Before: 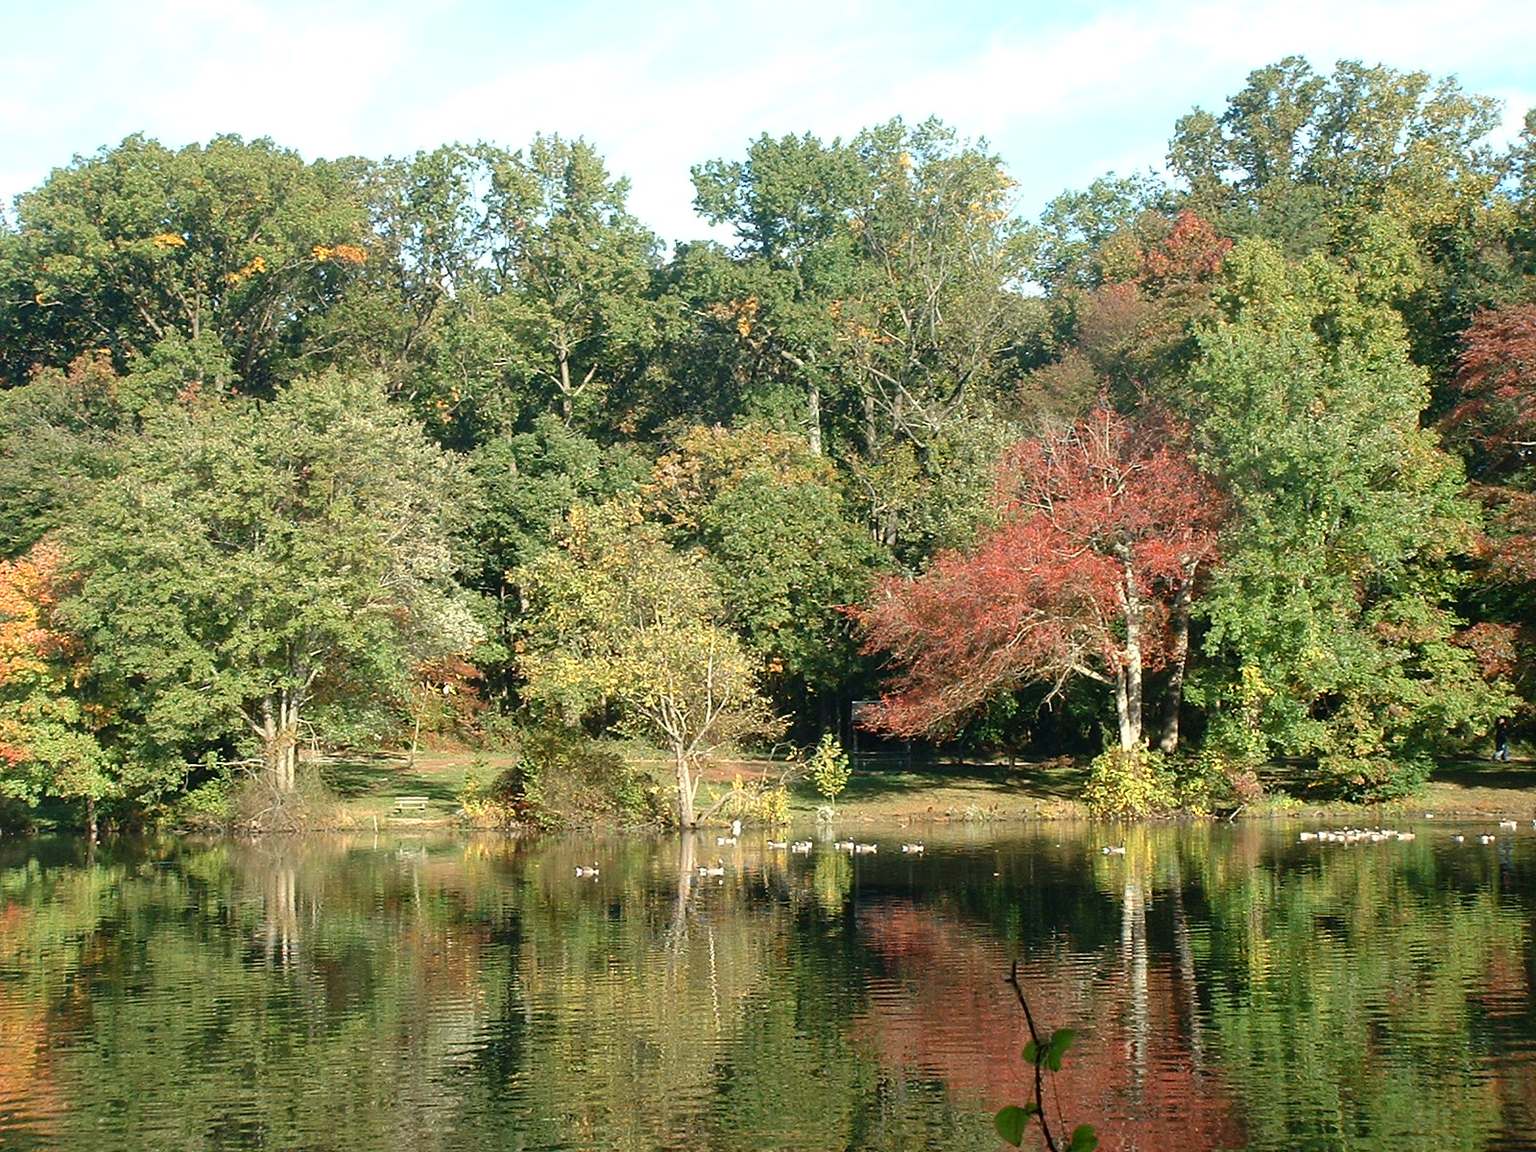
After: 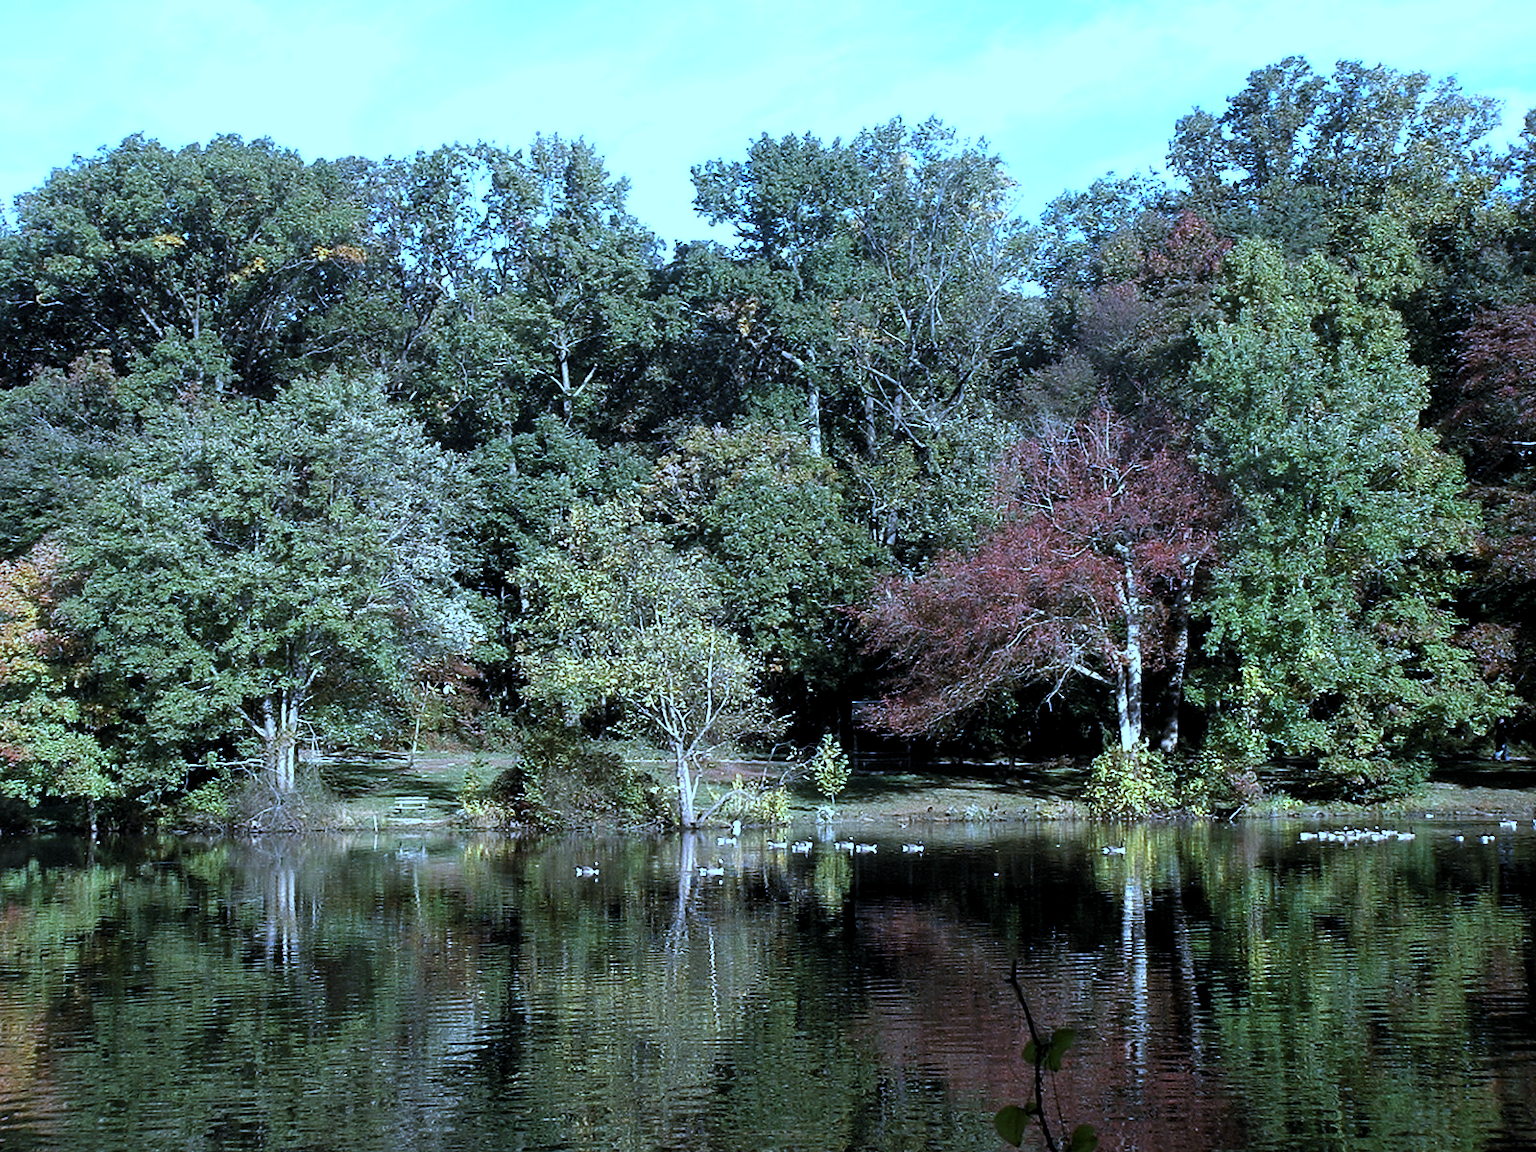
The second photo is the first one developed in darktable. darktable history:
vibrance: on, module defaults
levels: levels [0.101, 0.578, 0.953]
white balance: red 0.766, blue 1.537
